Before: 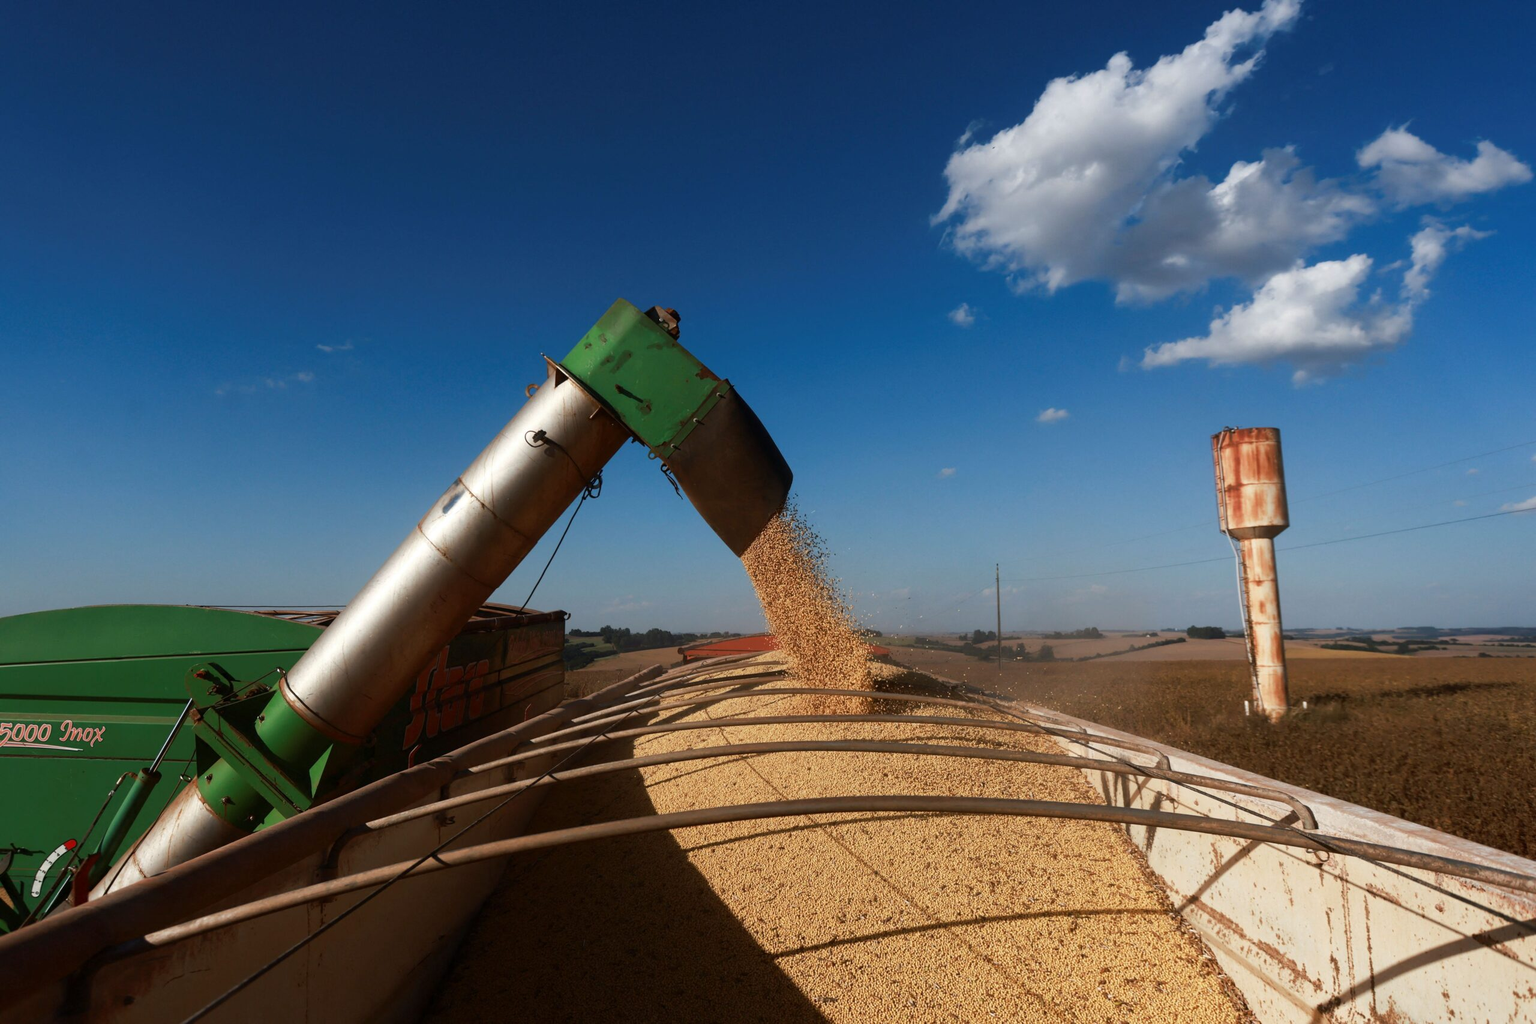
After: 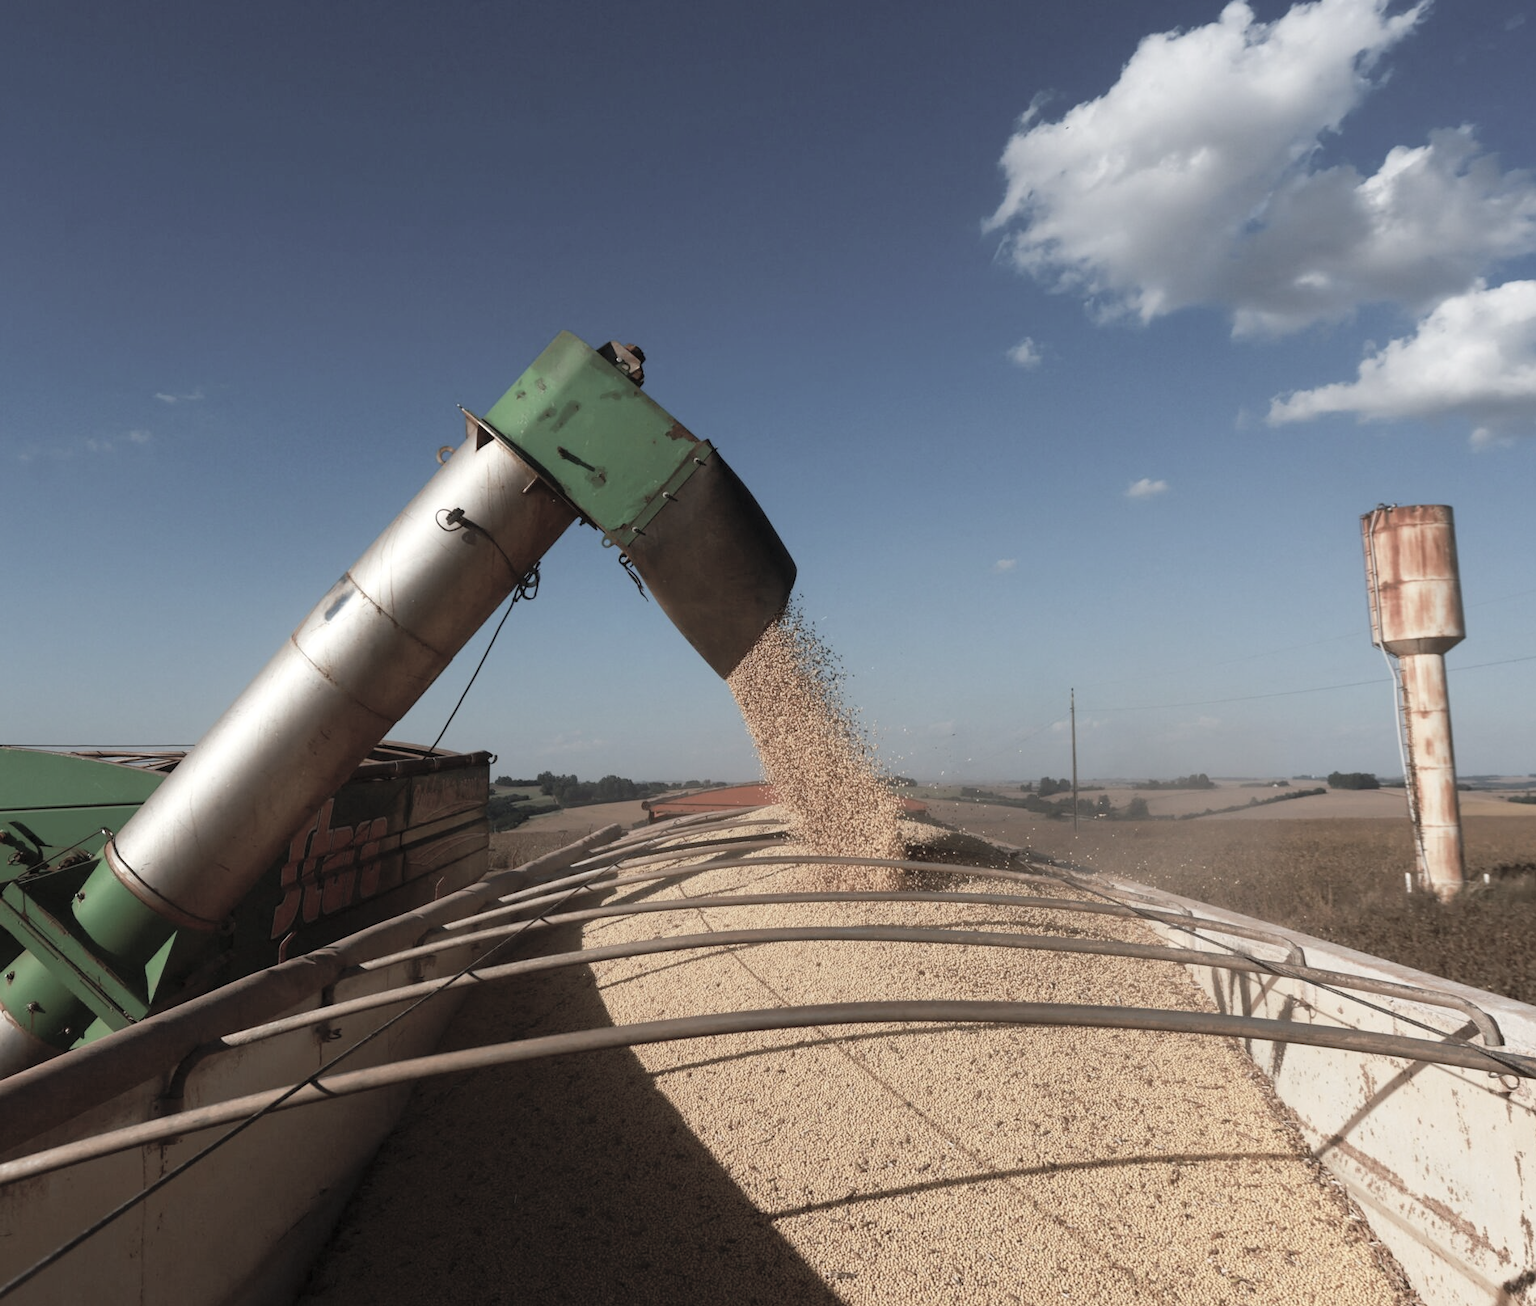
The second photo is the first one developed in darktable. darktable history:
crop and rotate: left 13.15%, top 5.251%, right 12.609%
tone equalizer: on, module defaults
contrast brightness saturation: brightness 0.18, saturation -0.5
